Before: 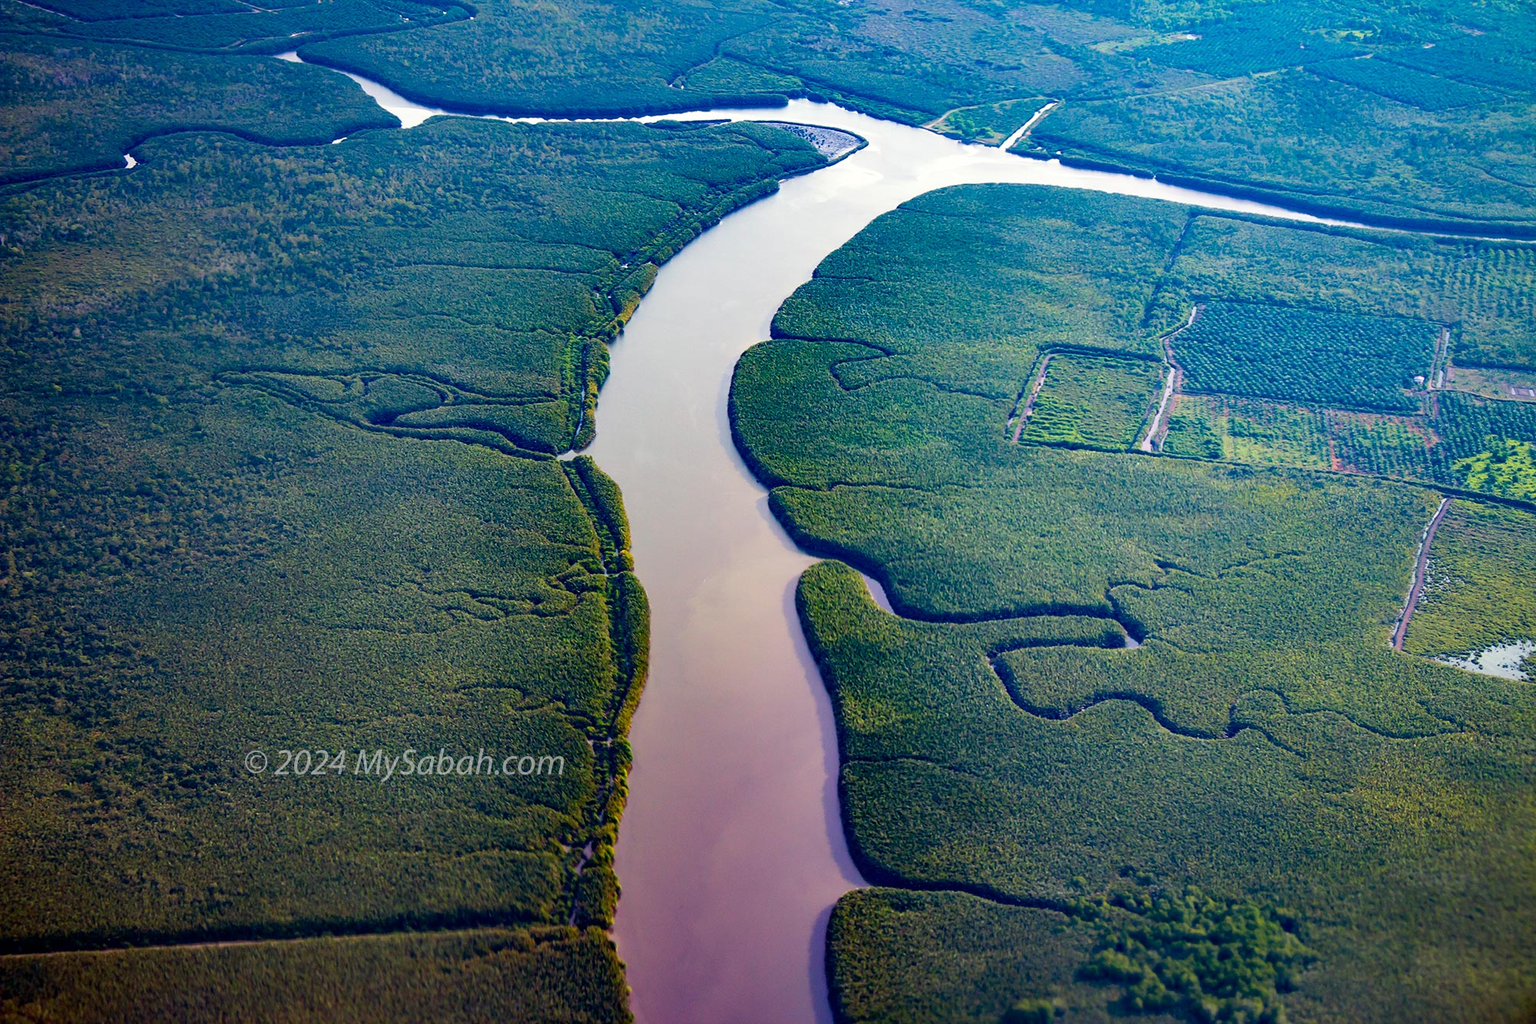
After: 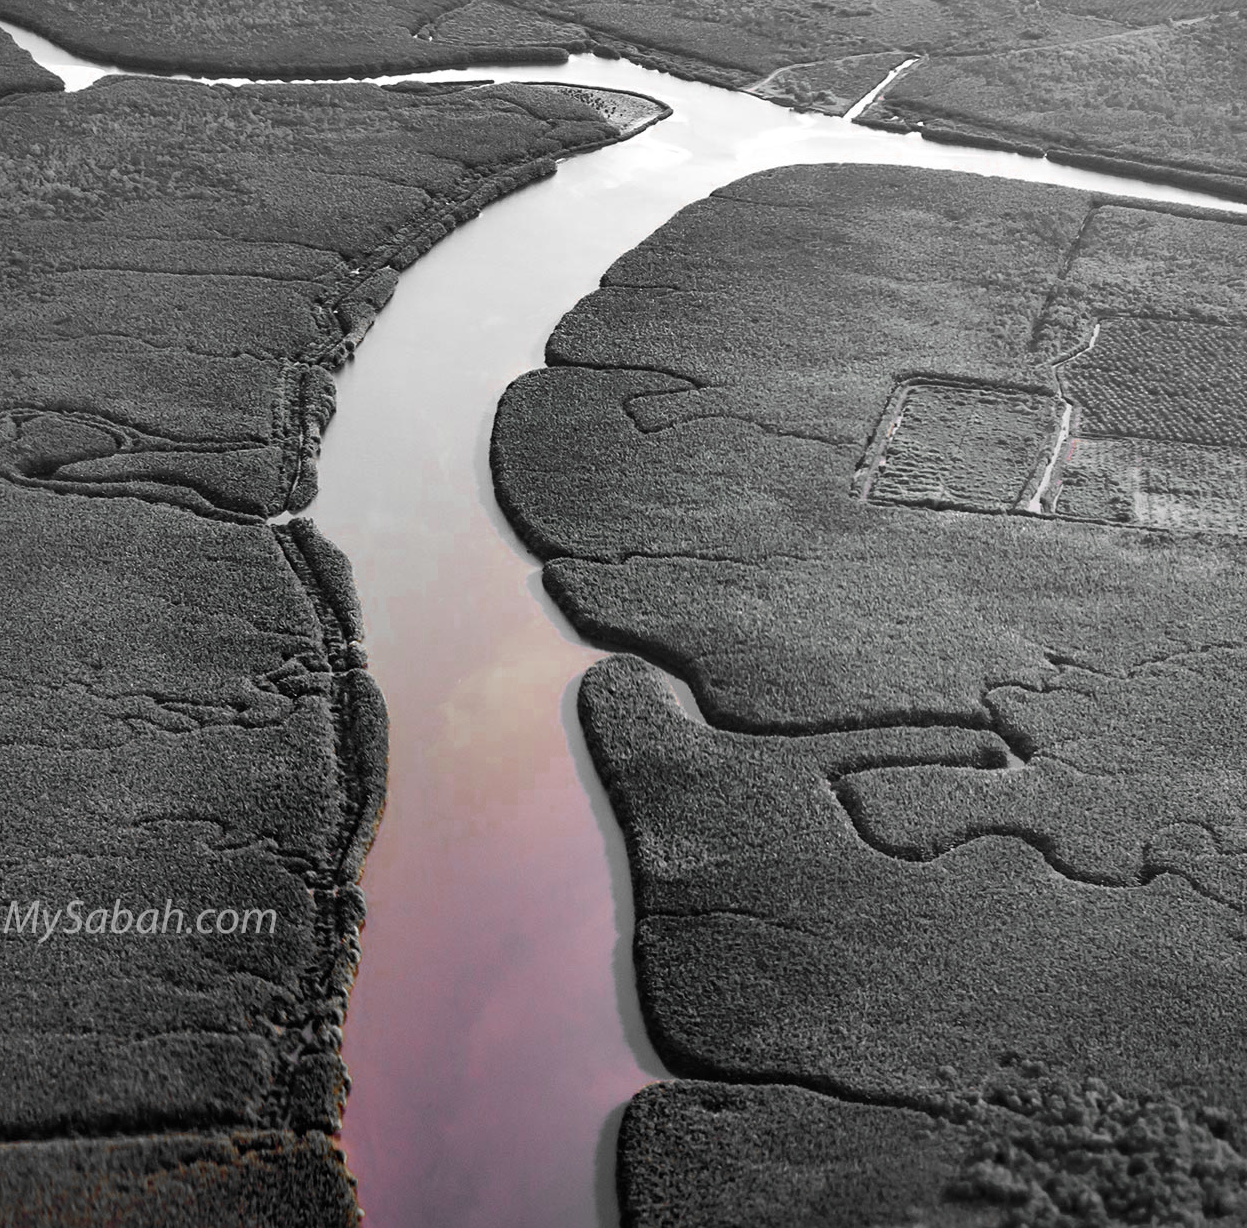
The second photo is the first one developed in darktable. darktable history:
crop and rotate: left 22.918%, top 5.629%, right 14.711%, bottom 2.247%
color zones: curves: ch0 [(0, 0.497) (0.096, 0.361) (0.221, 0.538) (0.429, 0.5) (0.571, 0.5) (0.714, 0.5) (0.857, 0.5) (1, 0.497)]; ch1 [(0, 0.5) (0.143, 0.5) (0.257, -0.002) (0.429, 0.04) (0.571, -0.001) (0.714, -0.015) (0.857, 0.024) (1, 0.5)]
